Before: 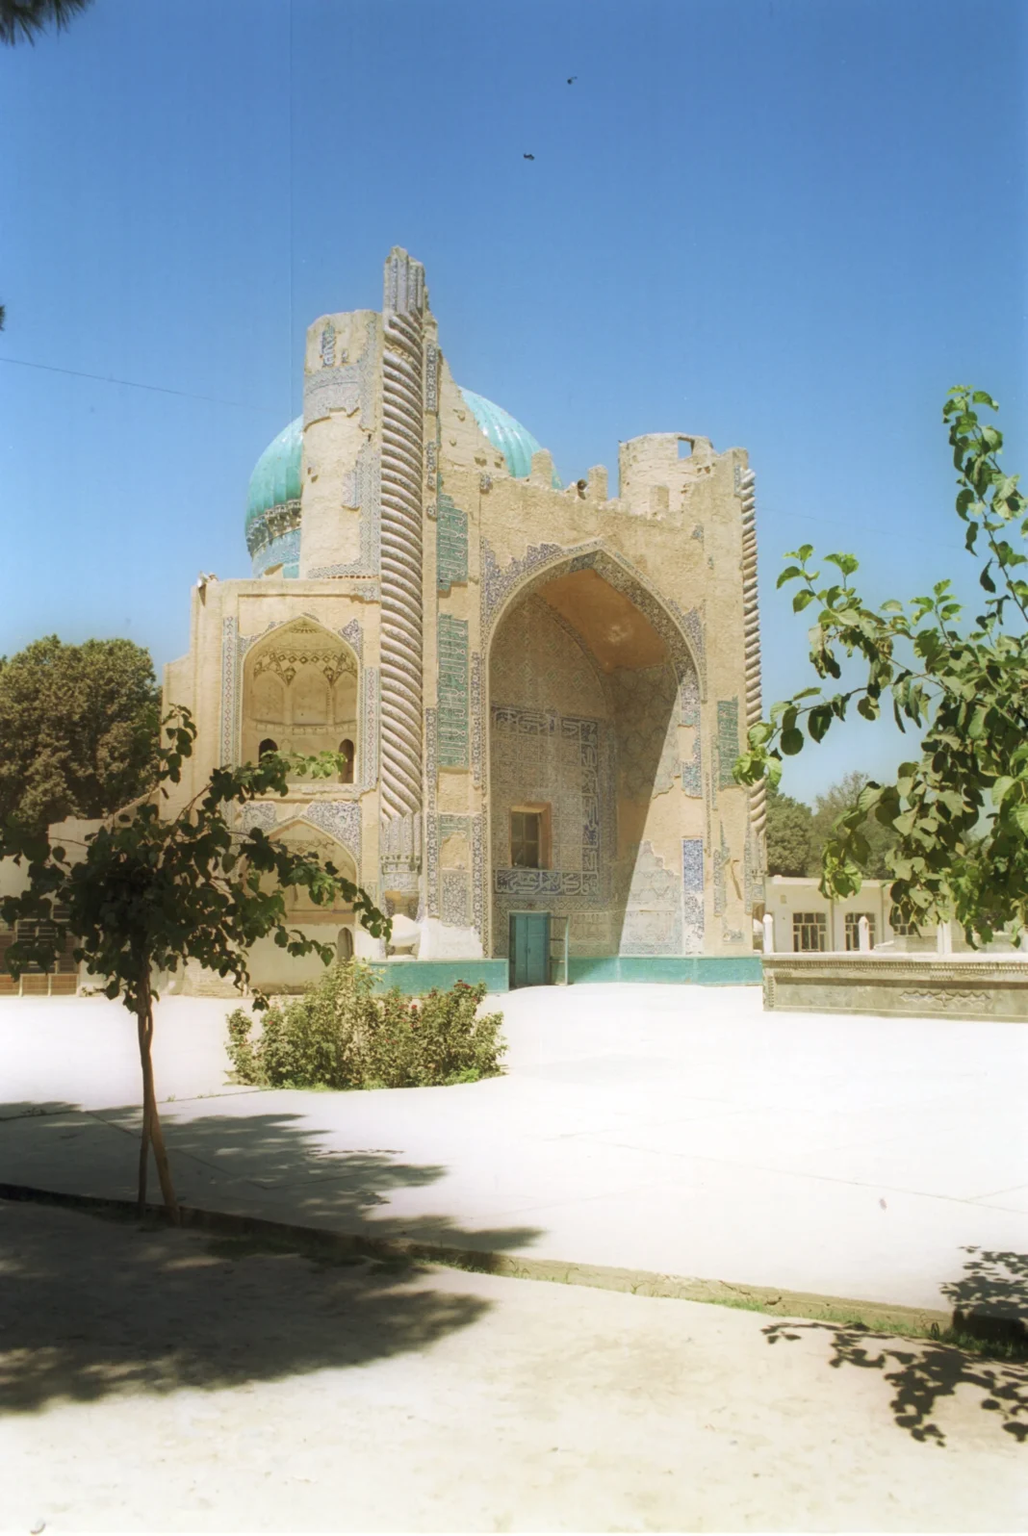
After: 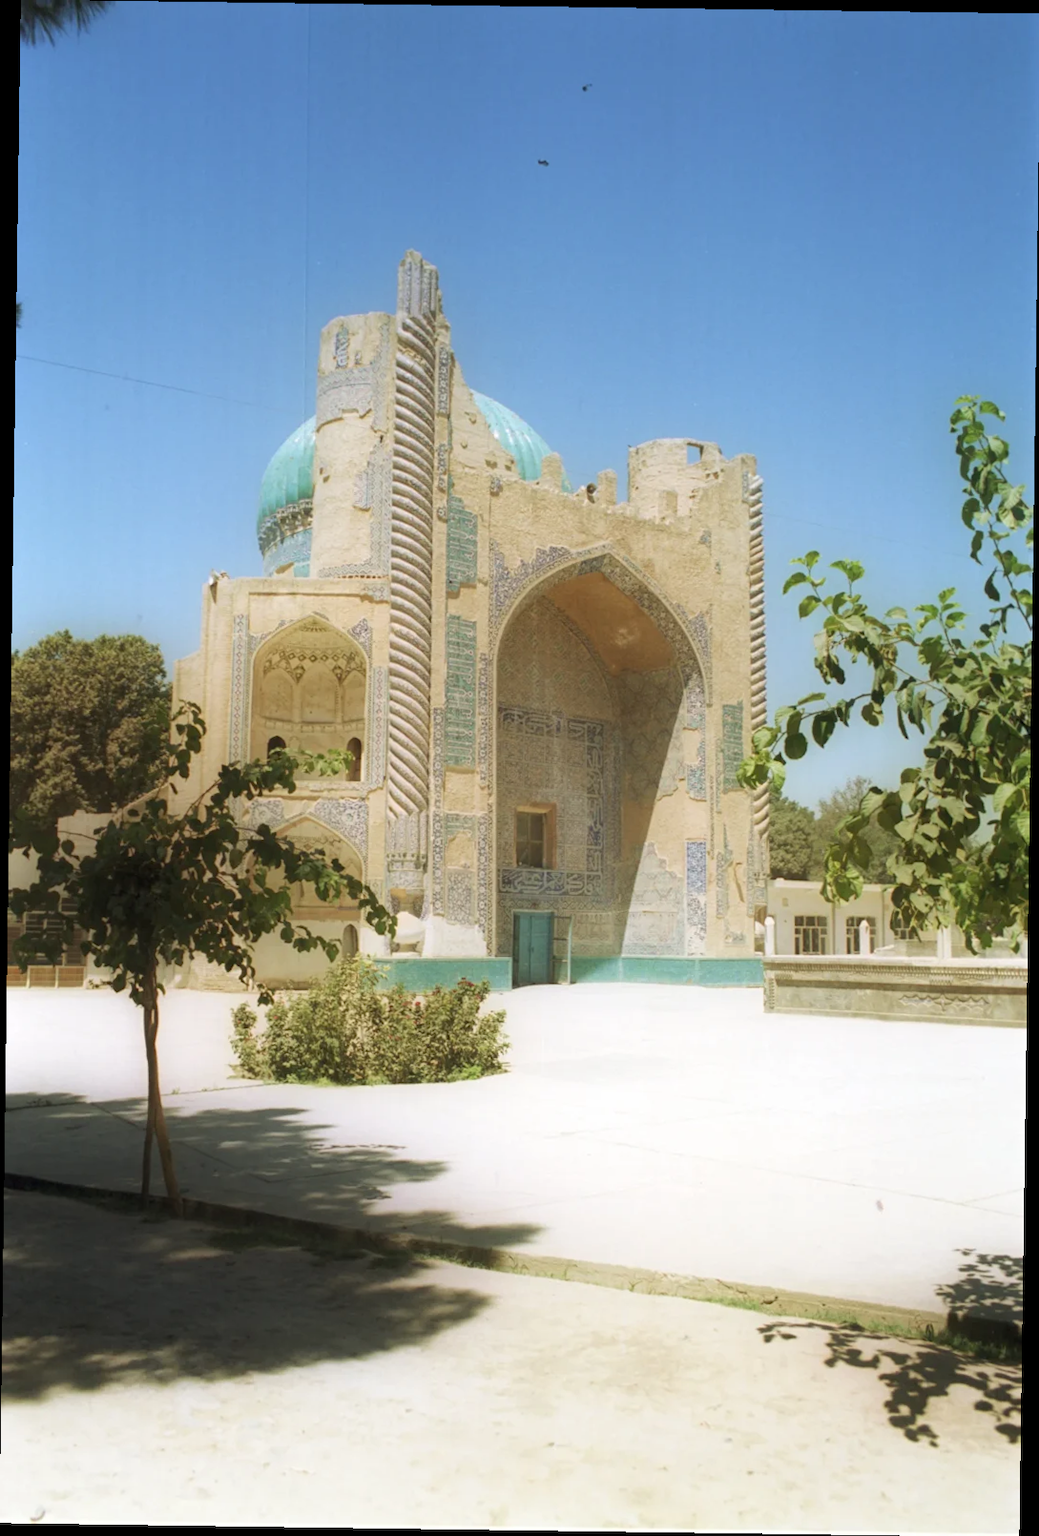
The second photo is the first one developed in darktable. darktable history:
rotate and perspective: rotation 0.8°, automatic cropping off
color balance: on, module defaults
